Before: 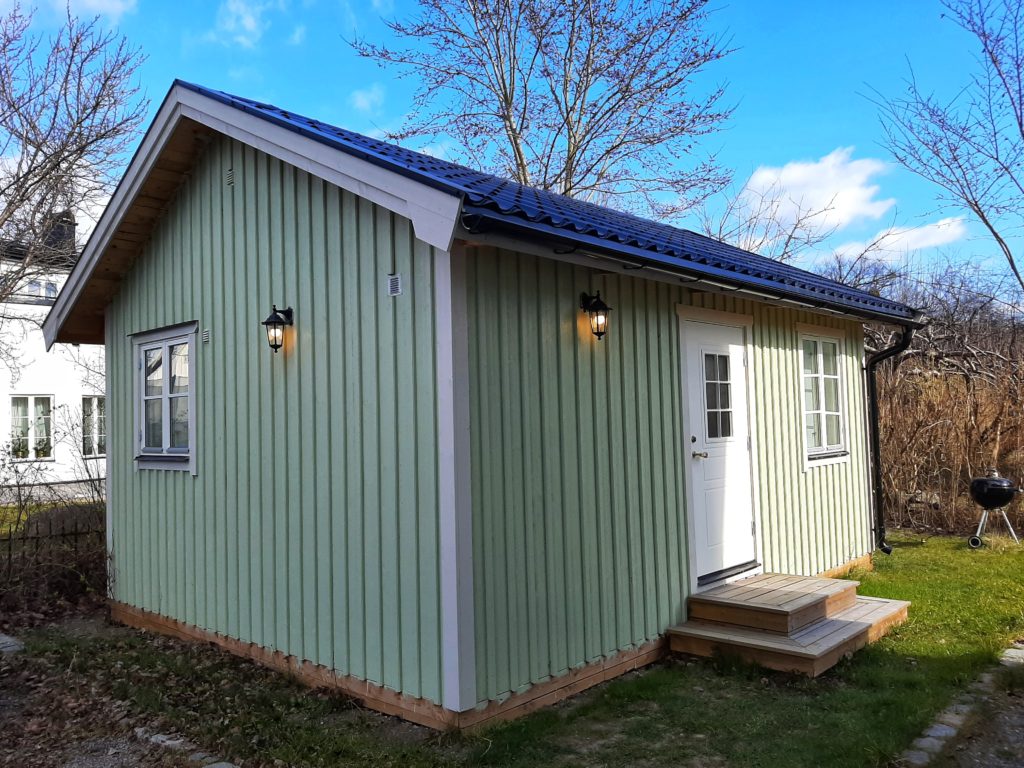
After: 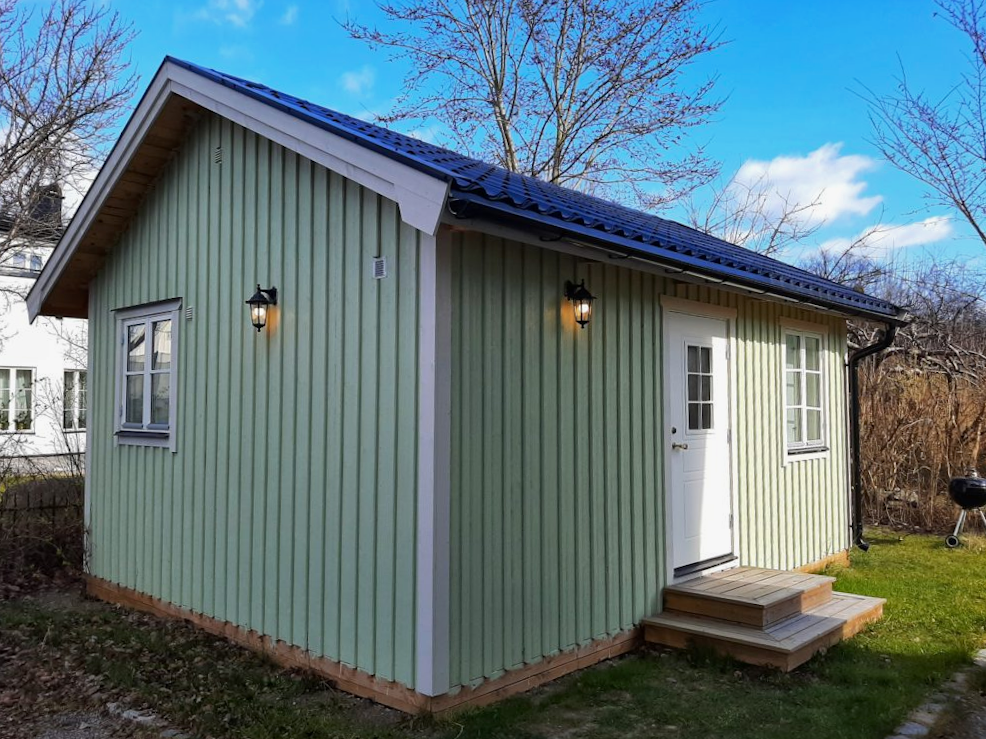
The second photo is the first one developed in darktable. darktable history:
shadows and highlights: shadows -20.07, white point adjustment -2.16, highlights -35.09, highlights color adjustment 49.63%
crop and rotate: angle -1.65°
